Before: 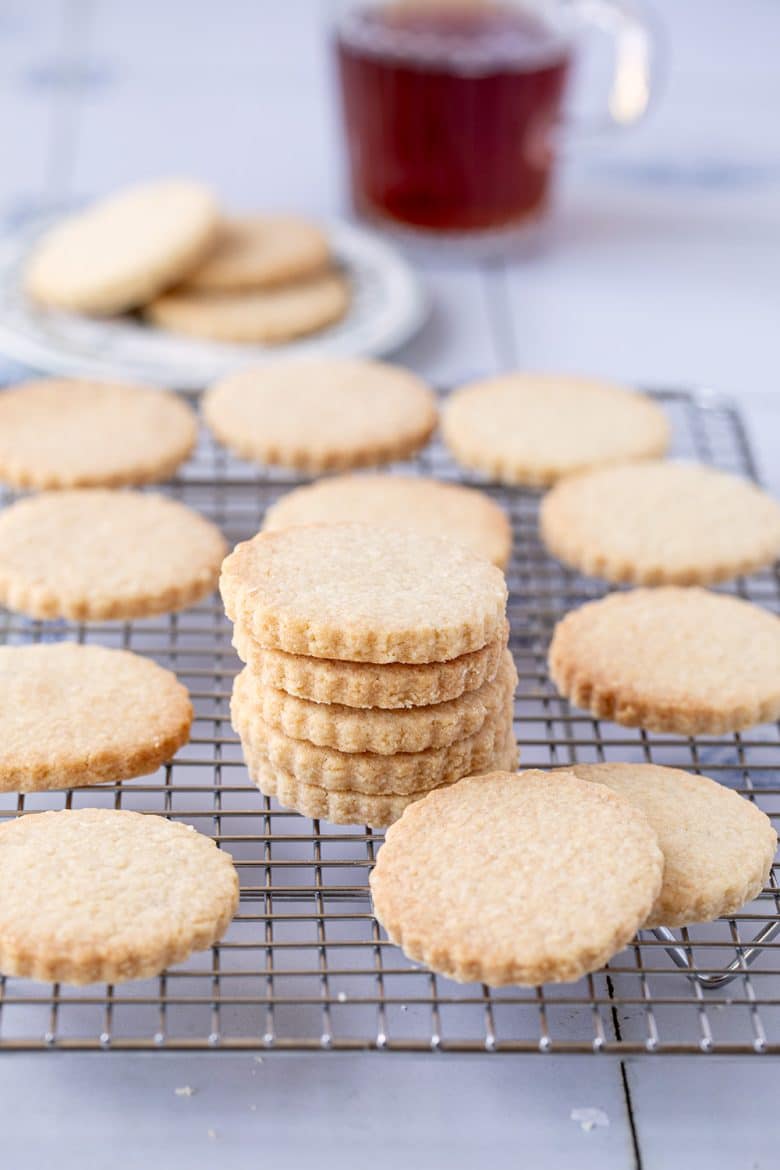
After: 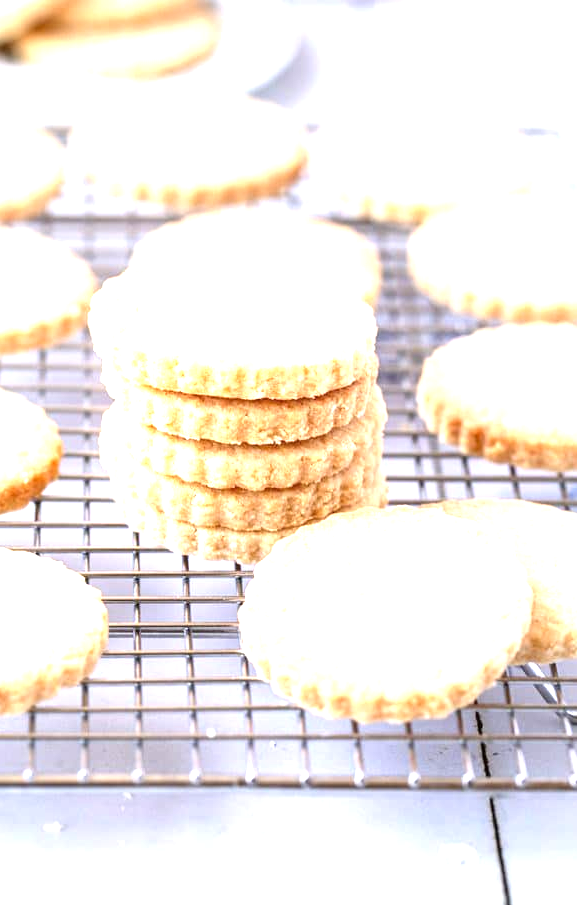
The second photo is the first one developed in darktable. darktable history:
exposure: black level correction 0, exposure 1.391 EV, compensate highlight preservation false
crop: left 16.878%, top 22.625%, right 9.101%
